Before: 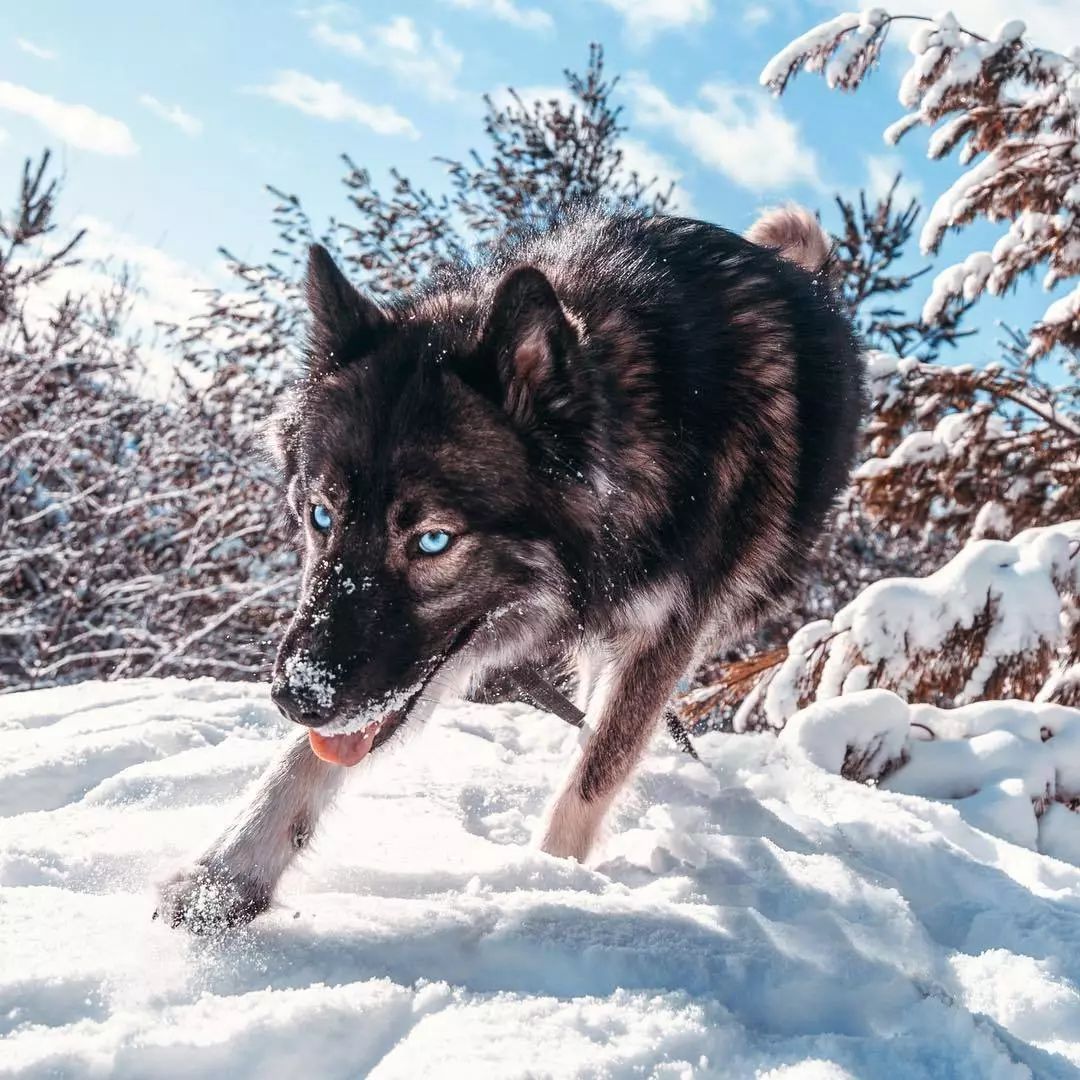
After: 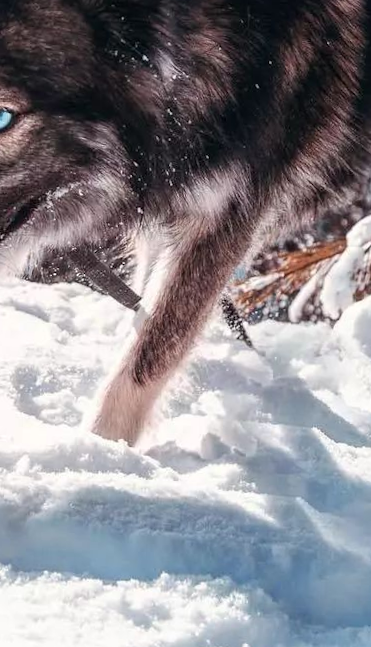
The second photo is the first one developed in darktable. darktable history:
crop: left 40.878%, top 39.176%, right 25.993%, bottom 3.081%
rotate and perspective: rotation 2.27°, automatic cropping off
